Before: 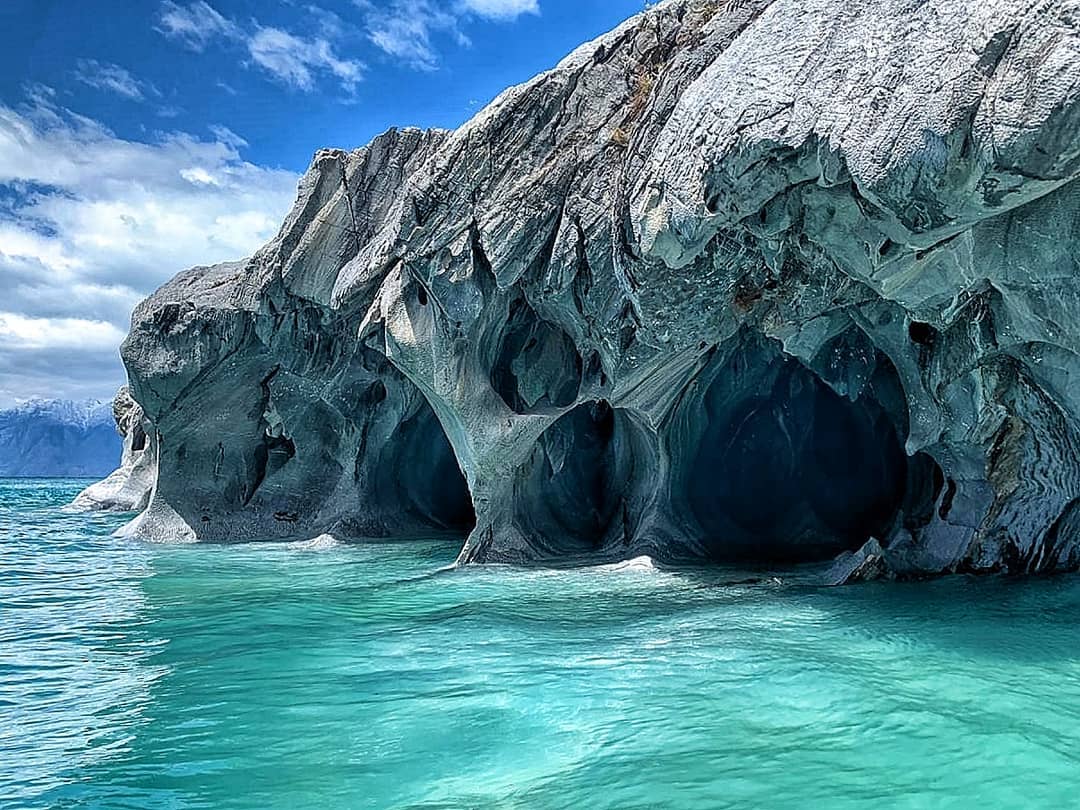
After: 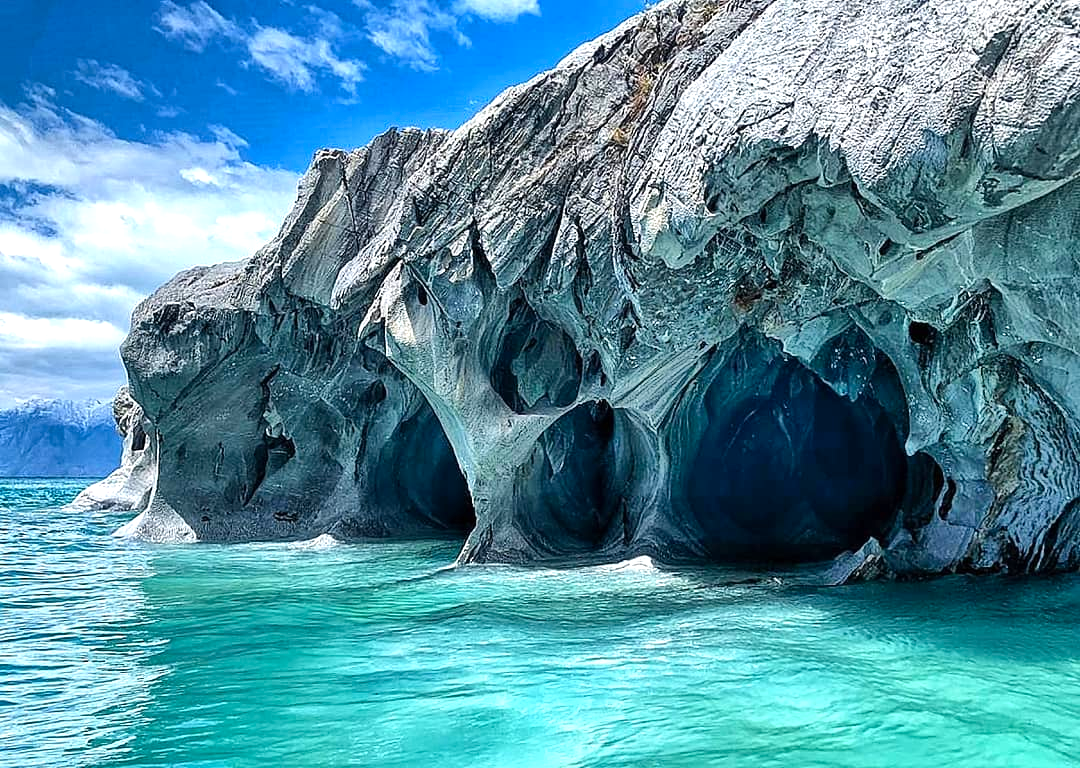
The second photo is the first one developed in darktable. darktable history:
crop and rotate: top 0%, bottom 5.097%
shadows and highlights: radius 110.86, shadows 51.09, white point adjustment 9.16, highlights -4.17, highlights color adjustment 32.2%, soften with gaussian
contrast brightness saturation: contrast 0.08, saturation 0.2
